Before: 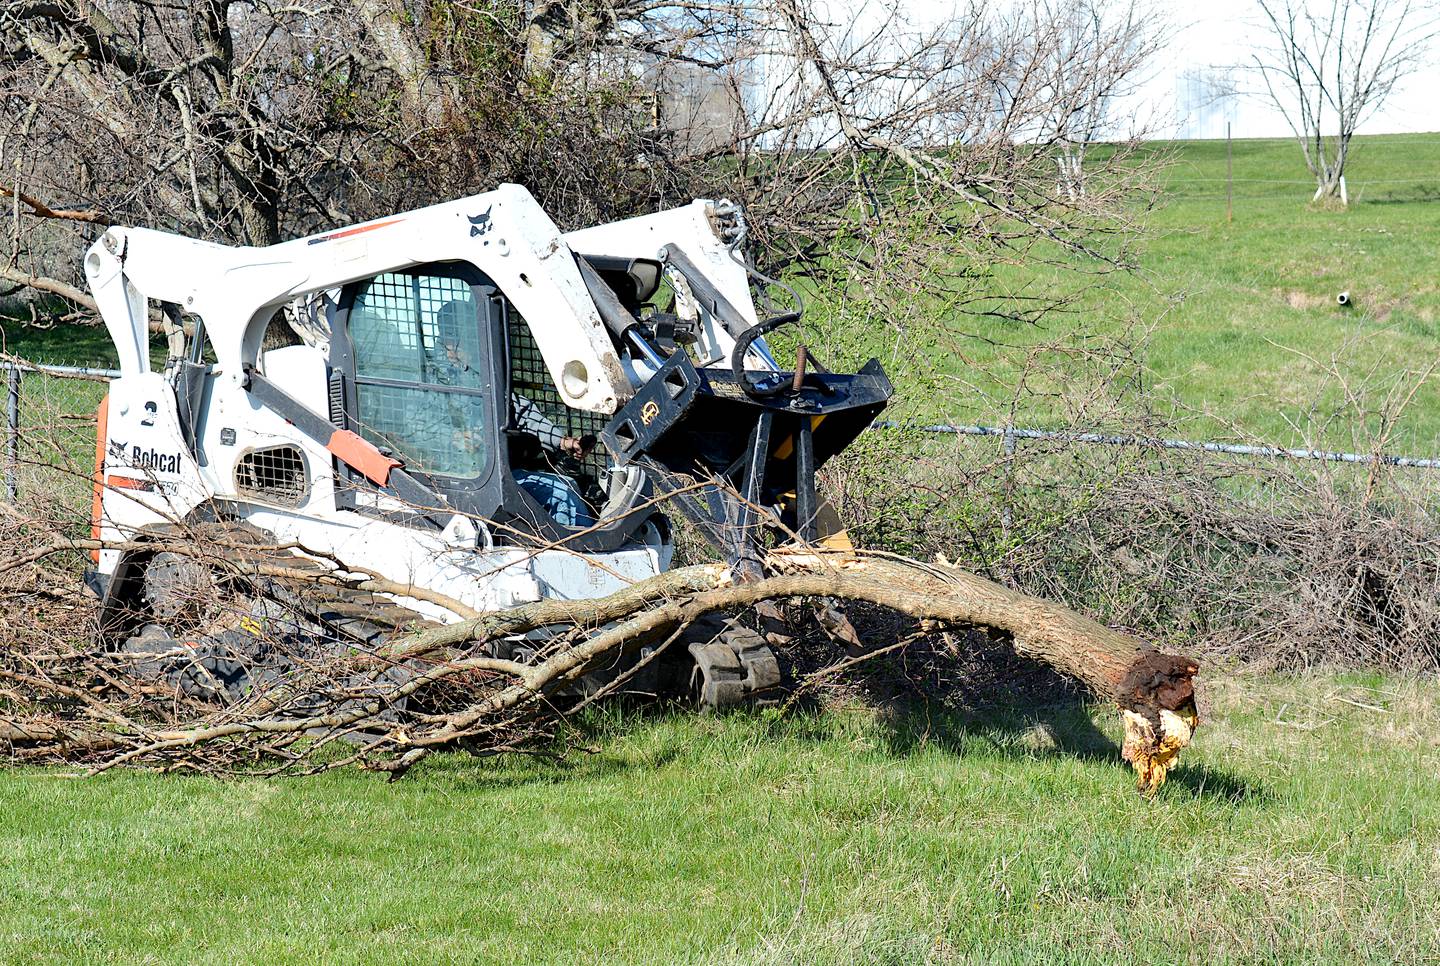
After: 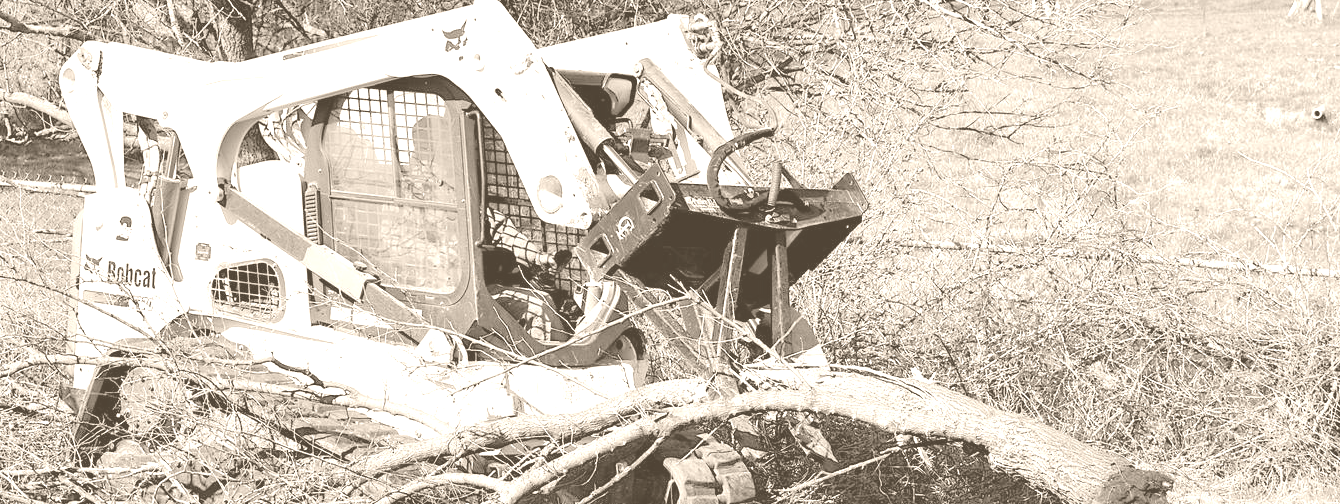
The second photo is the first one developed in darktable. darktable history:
crop: left 1.744%, top 19.225%, right 5.069%, bottom 28.357%
shadows and highlights: on, module defaults
colorize: hue 34.49°, saturation 35.33%, source mix 100%, version 1
